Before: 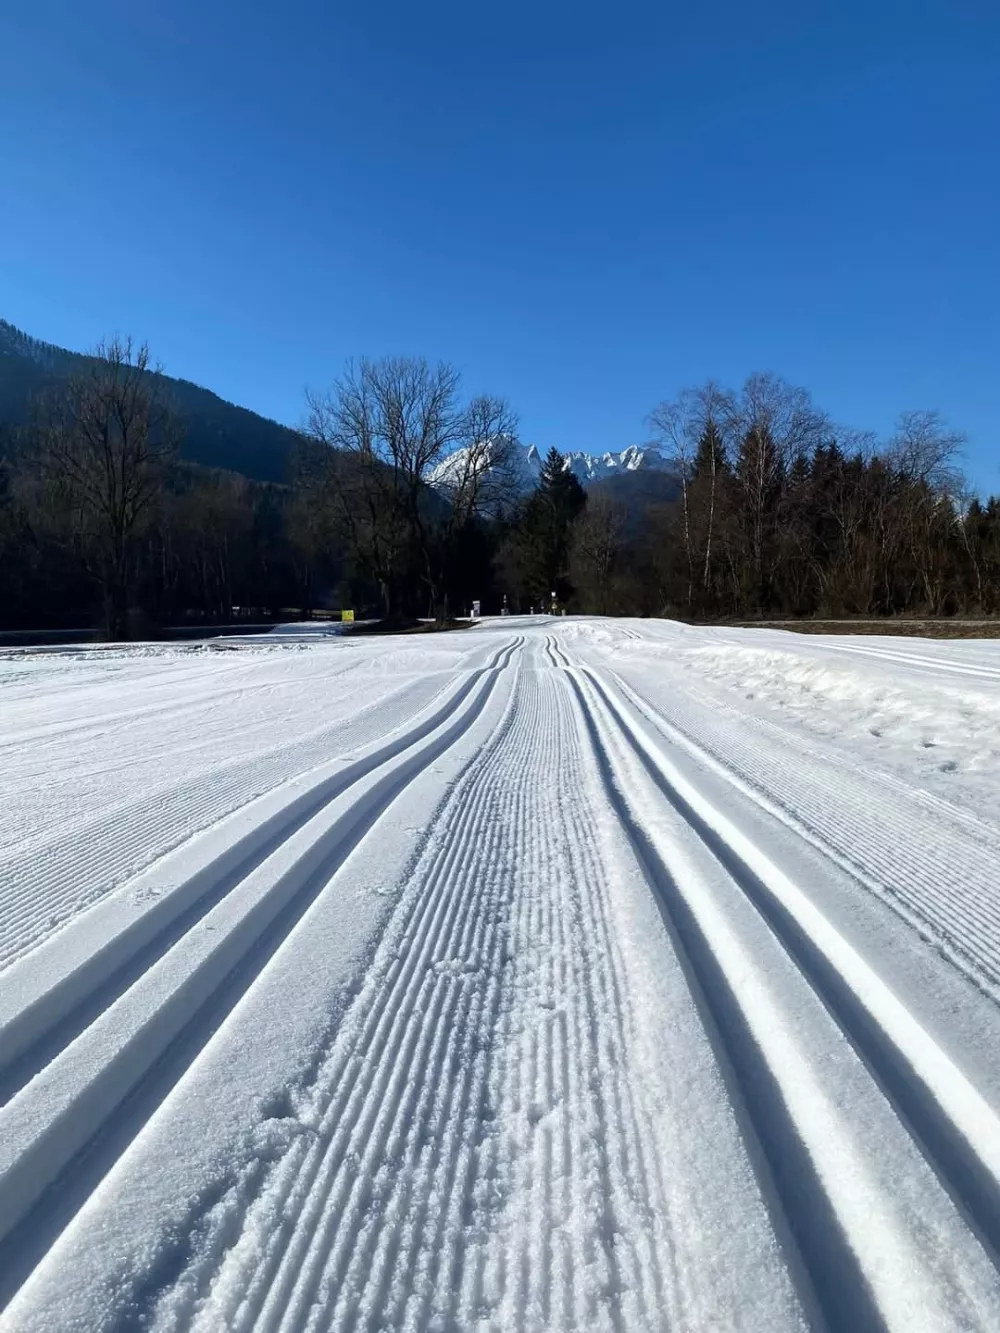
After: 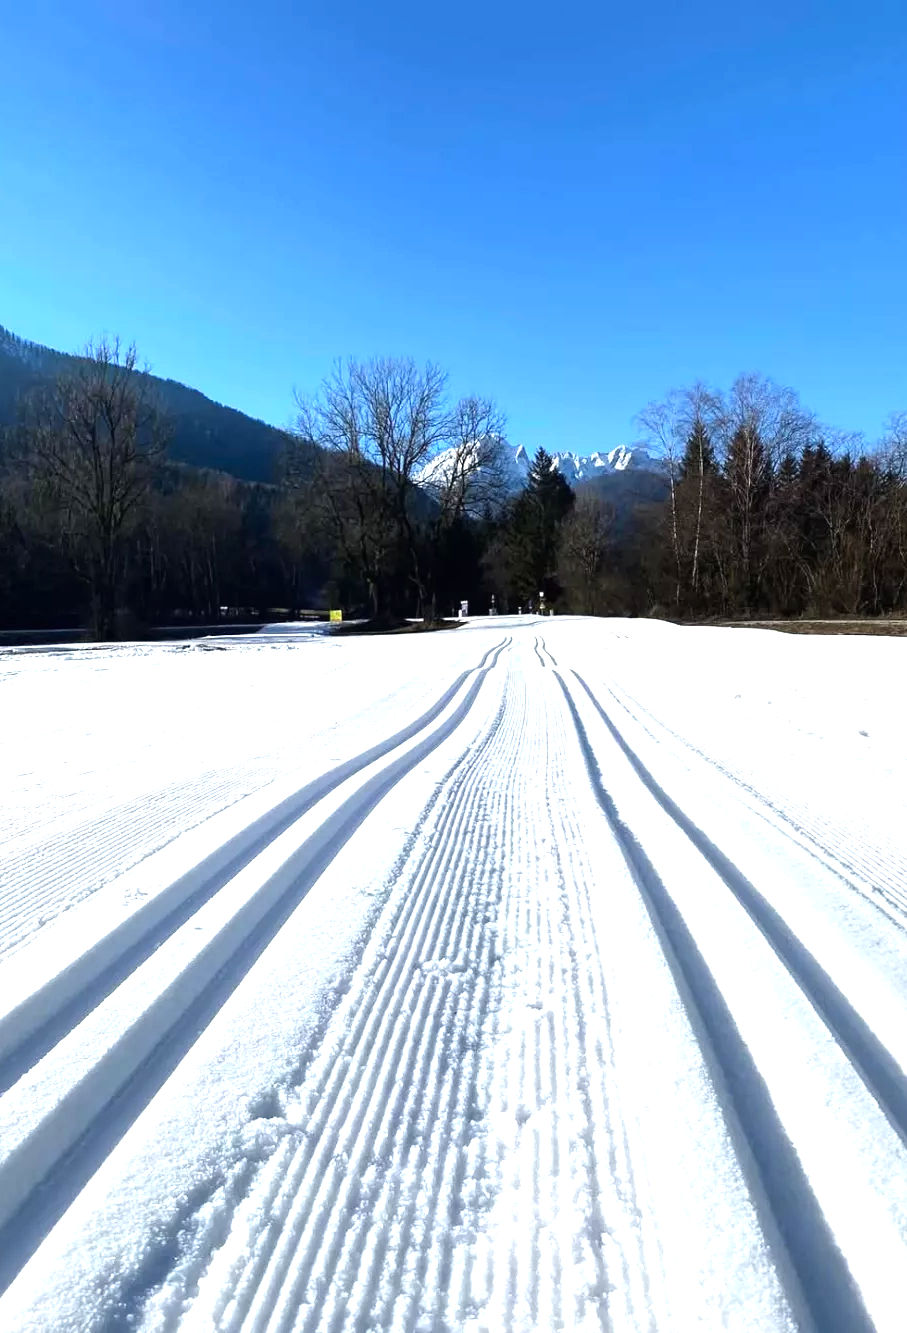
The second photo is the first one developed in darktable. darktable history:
crop and rotate: left 1.273%, right 7.96%
contrast equalizer: y [[0.5, 0.5, 0.472, 0.5, 0.5, 0.5], [0.5 ×6], [0.5 ×6], [0 ×6], [0 ×6]]
tone equalizer: -8 EV -0.379 EV, -7 EV -0.41 EV, -6 EV -0.304 EV, -5 EV -0.19 EV, -3 EV 0.19 EV, -2 EV 0.359 EV, -1 EV 0.399 EV, +0 EV 0.437 EV
exposure: black level correction 0, exposure 0.698 EV, compensate highlight preservation false
